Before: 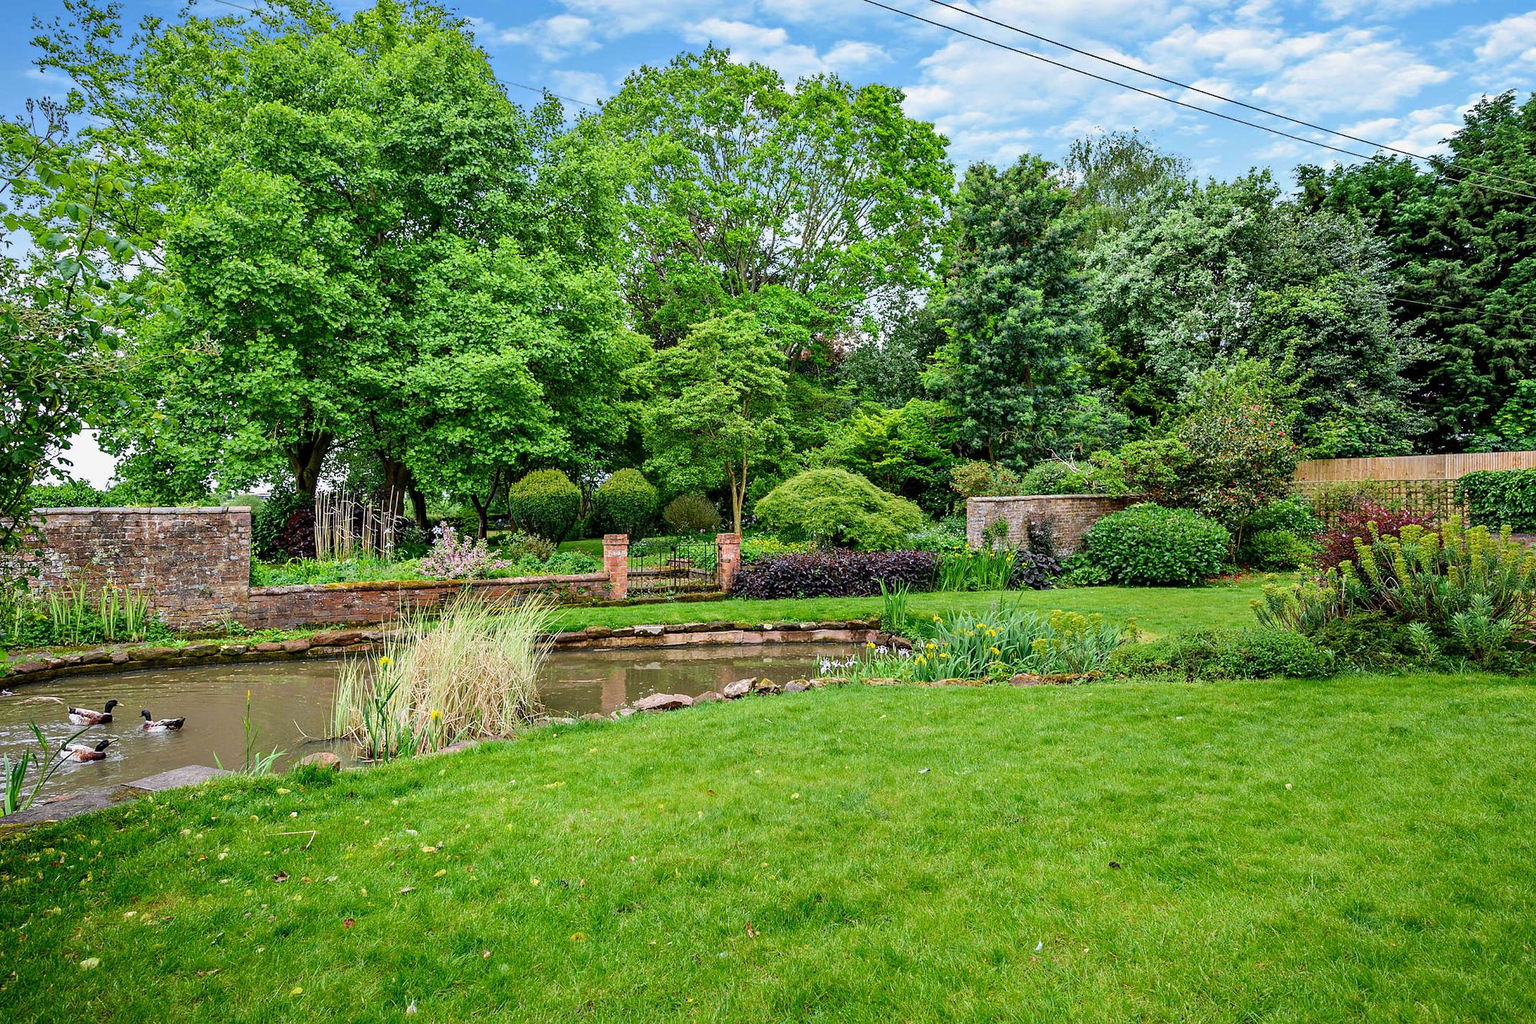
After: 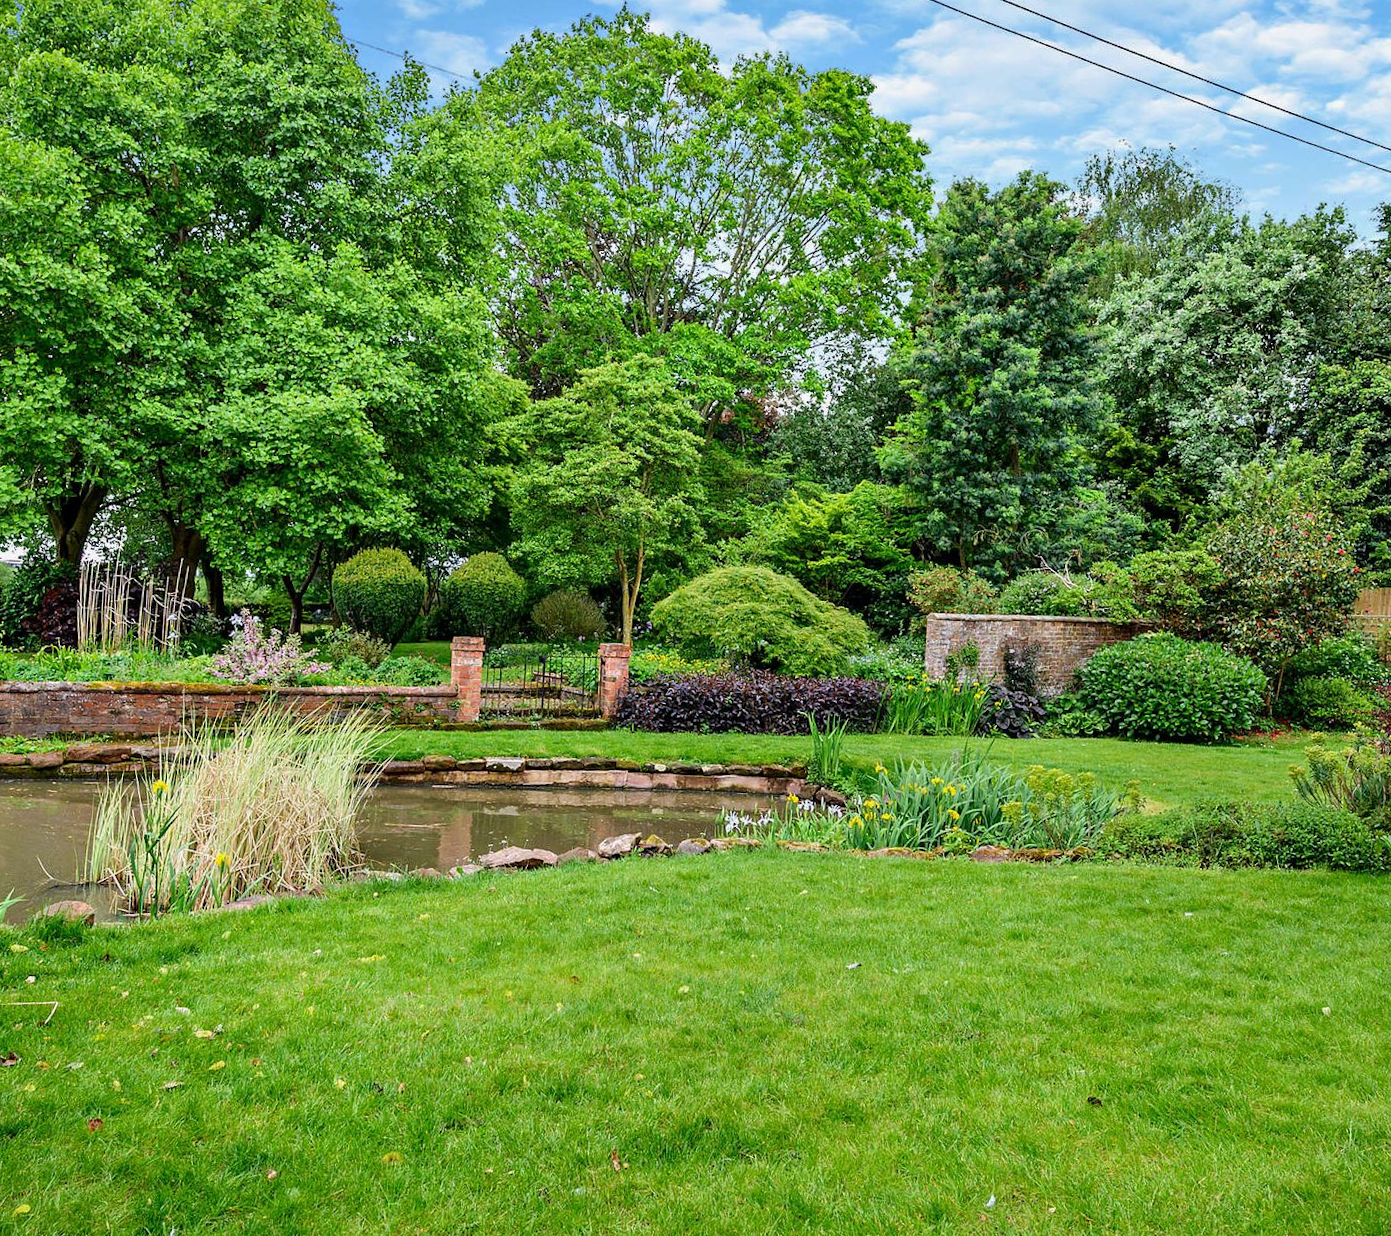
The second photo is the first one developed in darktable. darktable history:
crop and rotate: angle -3°, left 14.041%, top 0.029%, right 11.011%, bottom 0.084%
